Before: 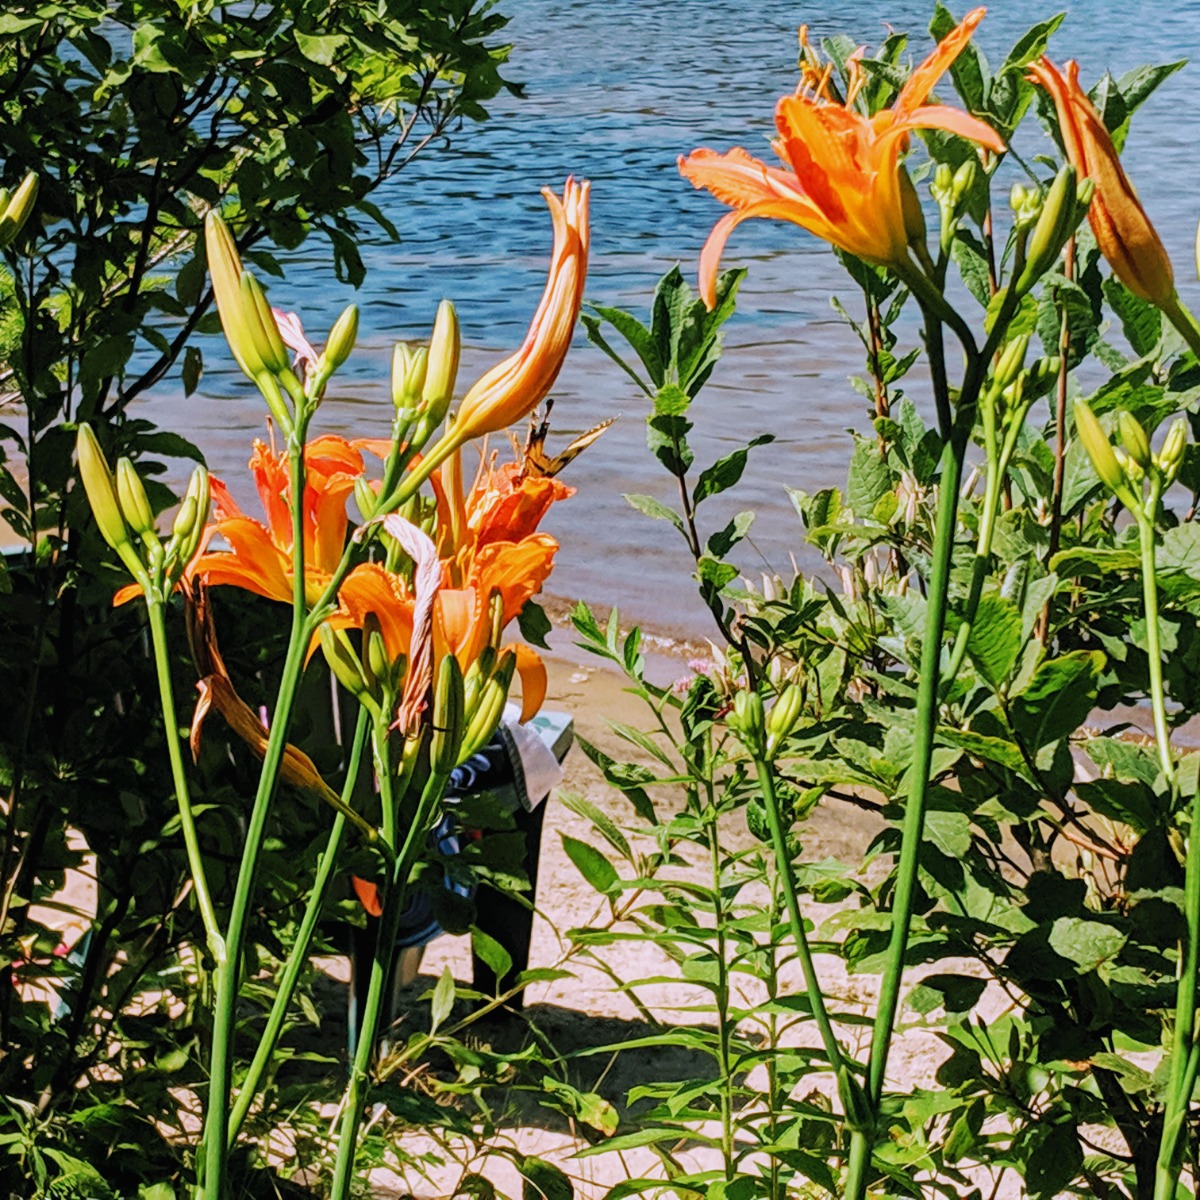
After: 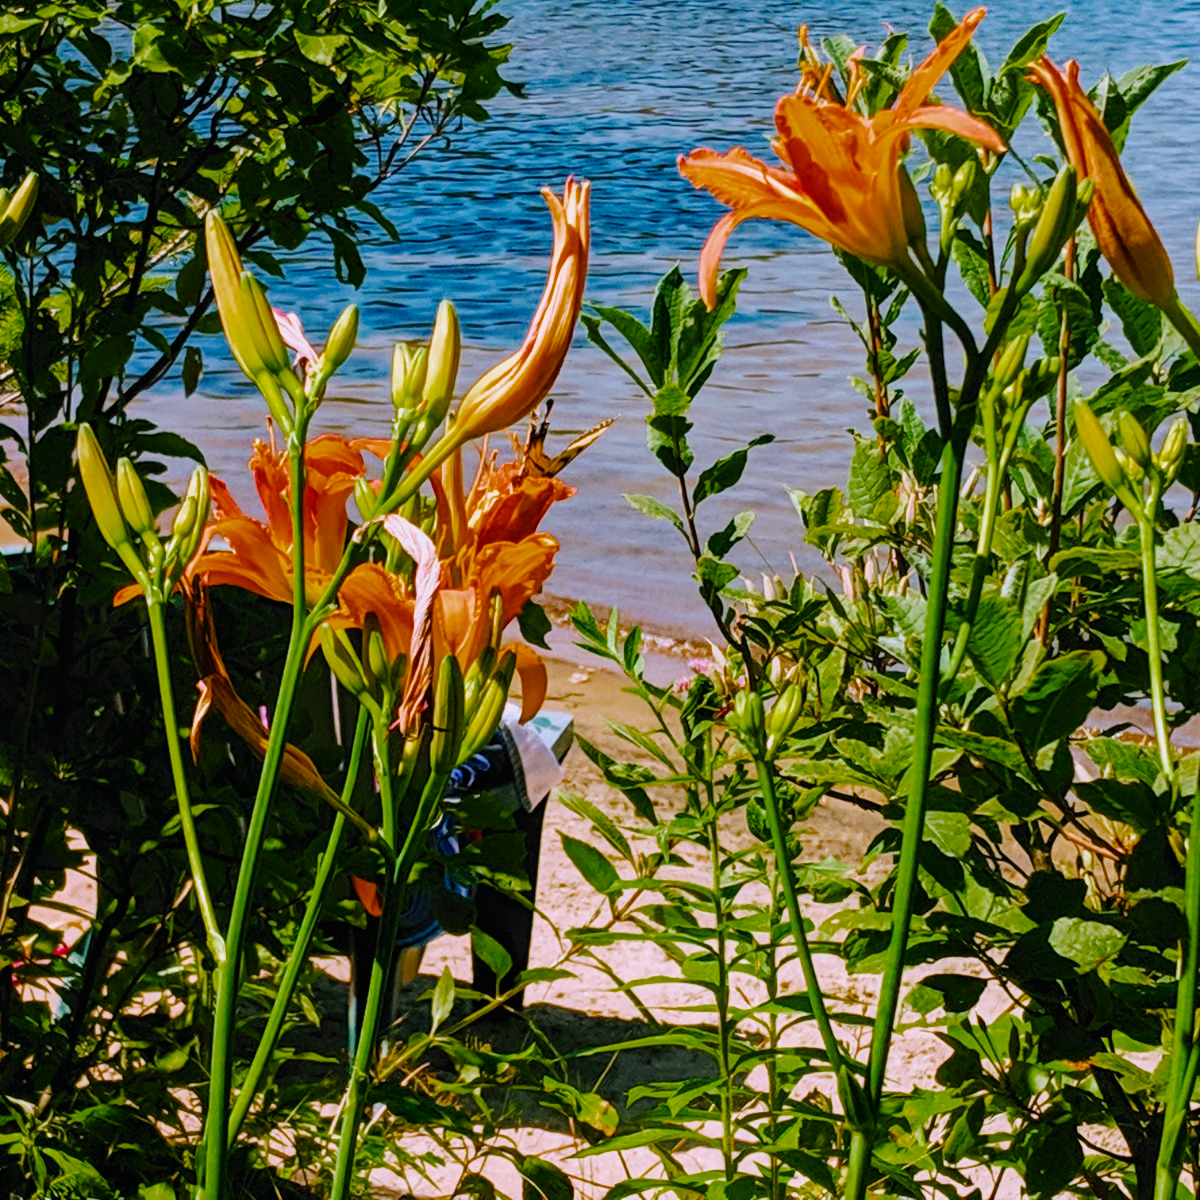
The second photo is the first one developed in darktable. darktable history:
color balance rgb: highlights gain › chroma 0.201%, highlights gain › hue 329.88°, perceptual saturation grading › global saturation 36.021%, saturation formula JzAzBz (2021)
